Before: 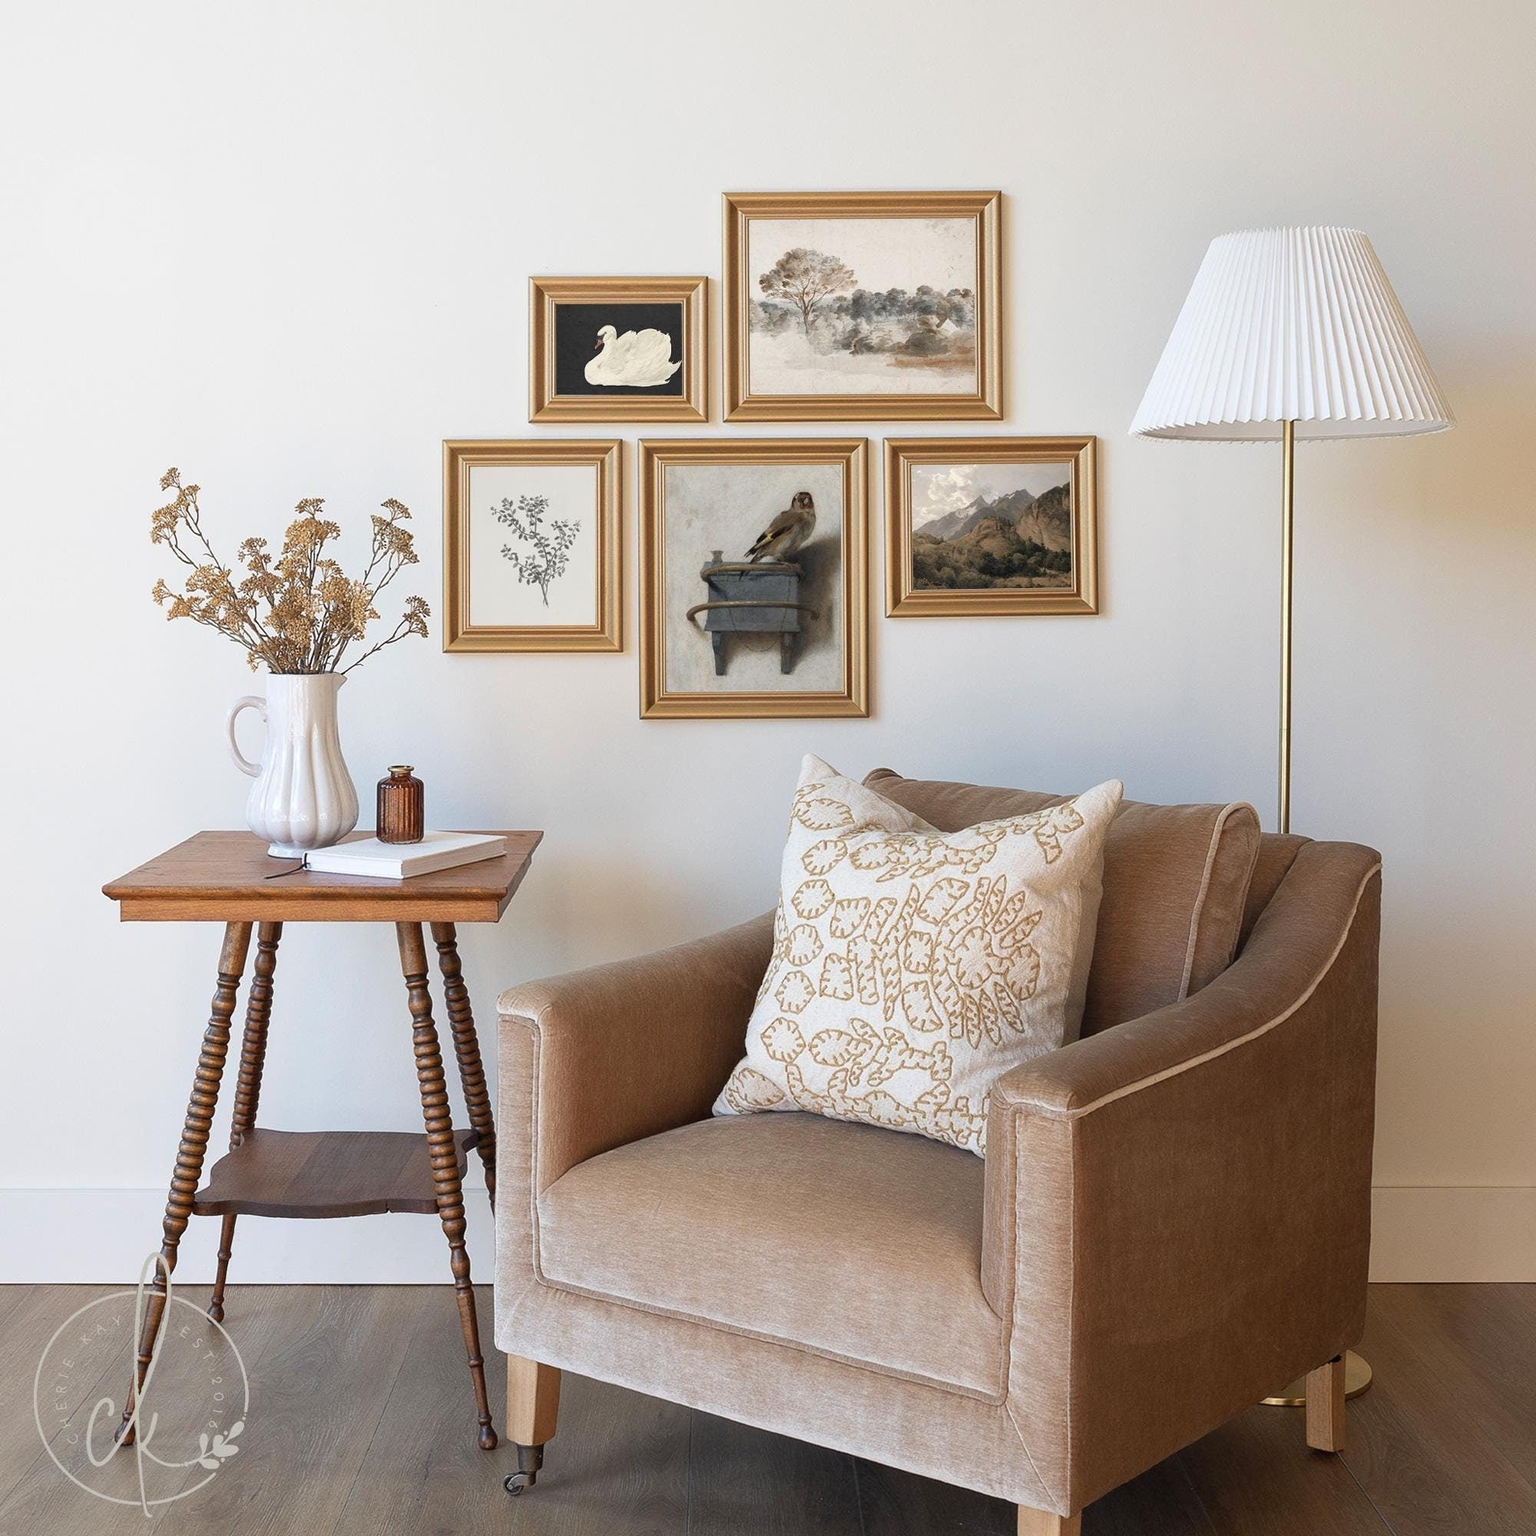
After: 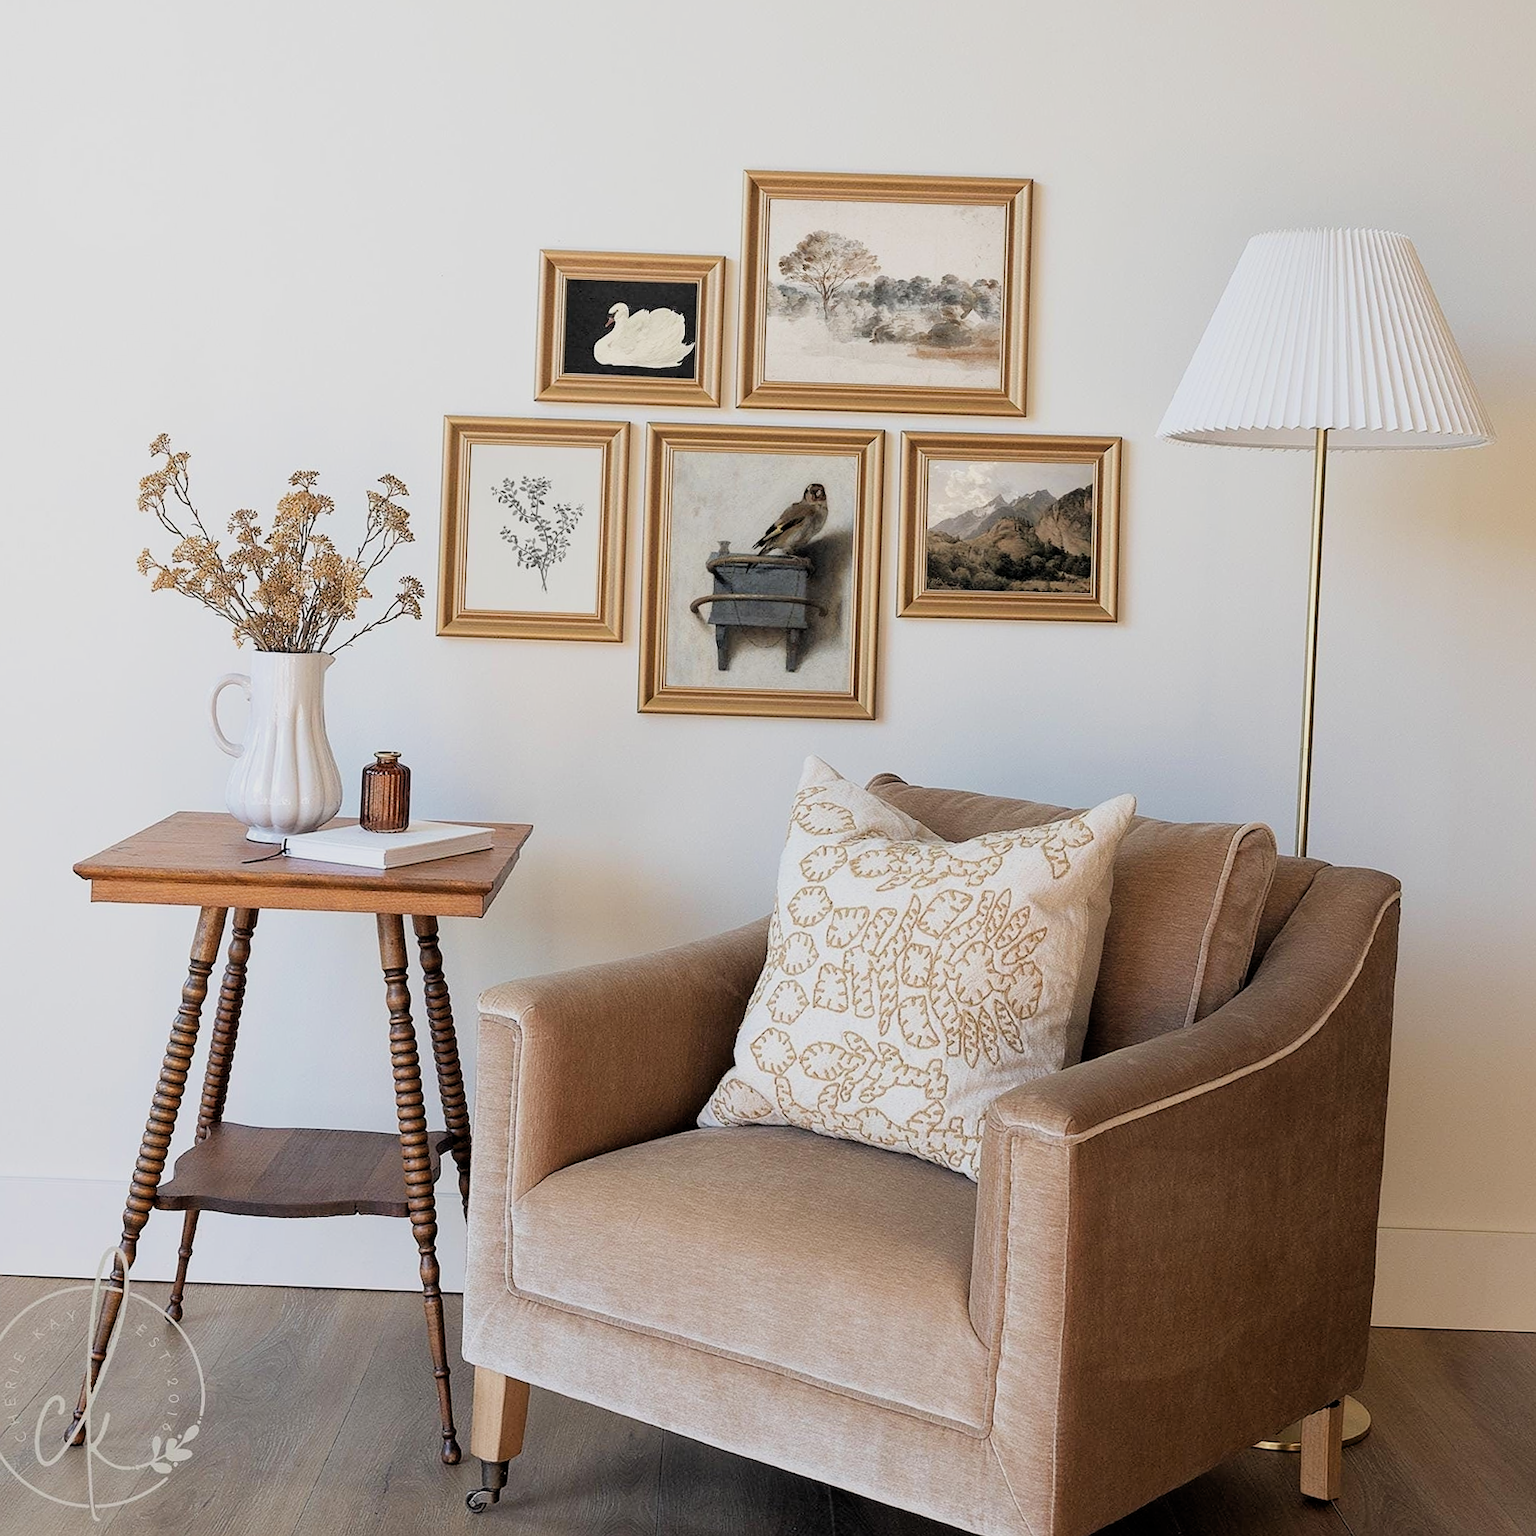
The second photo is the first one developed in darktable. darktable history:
sharpen: radius 1.04
exposure: exposure 0.127 EV, compensate highlight preservation false
filmic rgb: black relative exposure -7.78 EV, white relative exposure 4.42 EV, target black luminance 0%, hardness 3.76, latitude 50.78%, contrast 1.063, highlights saturation mix 9.36%, shadows ↔ highlights balance -0.281%
crop and rotate: angle -2.2°
